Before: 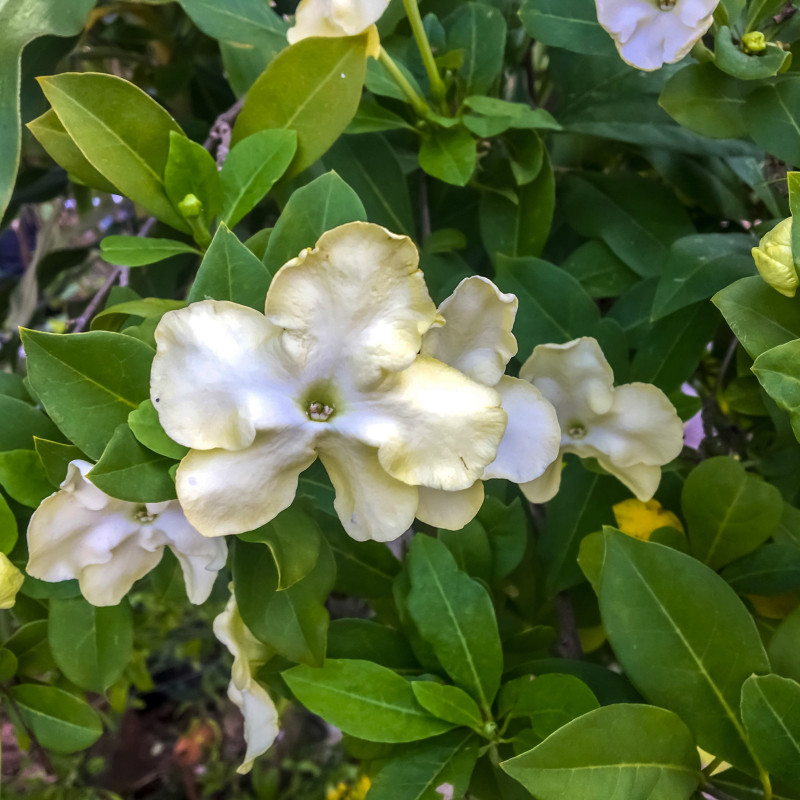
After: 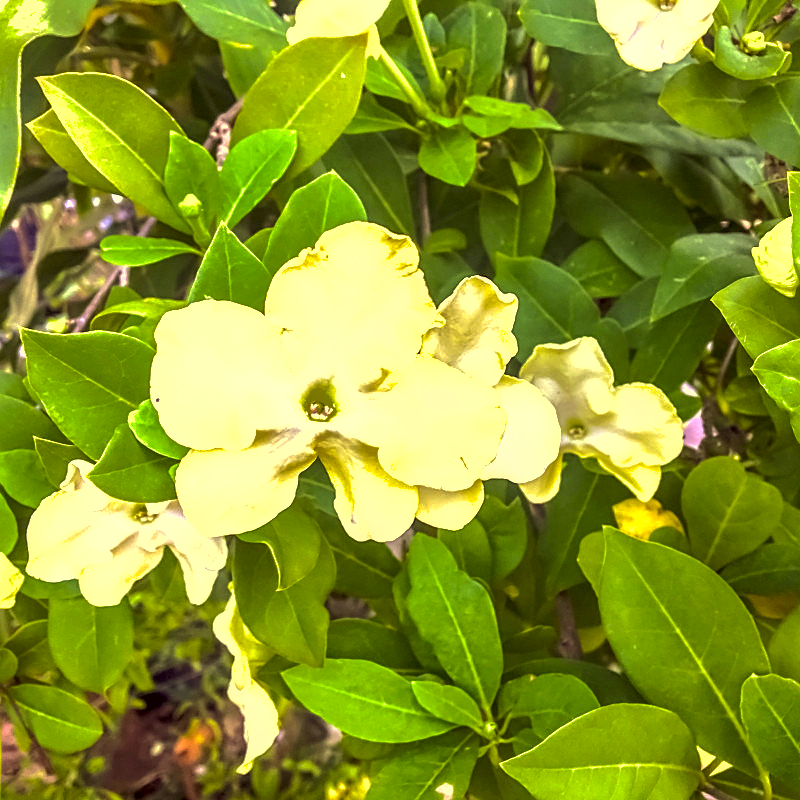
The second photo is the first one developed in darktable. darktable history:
exposure: black level correction 0, exposure 1.4 EV, compensate highlight preservation false
color correction: highlights a* -0.482, highlights b* 40, shadows a* 9.8, shadows b* -0.161
sharpen: on, module defaults
shadows and highlights: shadows 40, highlights -60
color balance rgb: shadows lift › luminance -10%, highlights gain › luminance 10%, saturation formula JzAzBz (2021)
local contrast: on, module defaults
